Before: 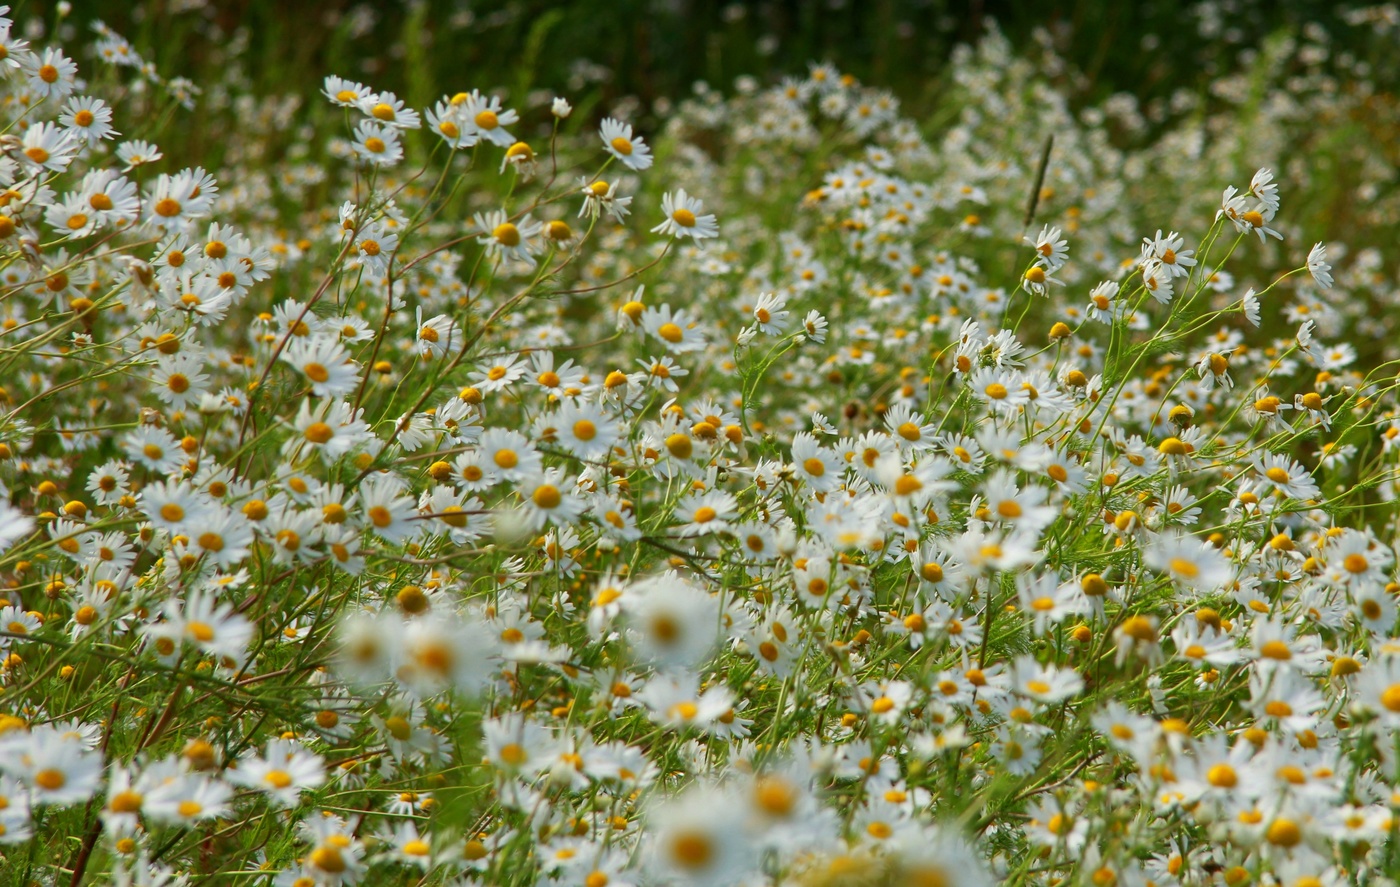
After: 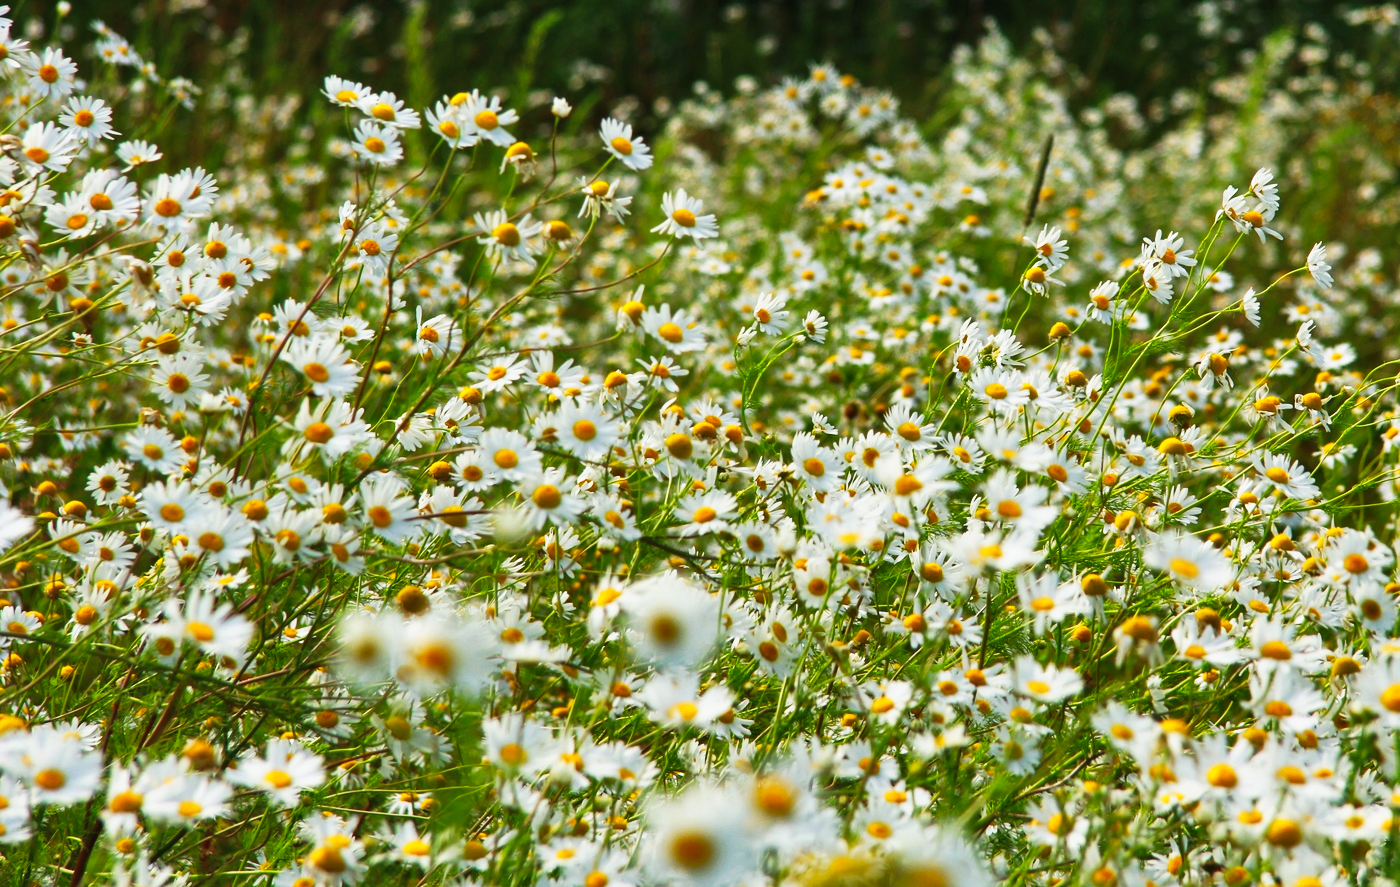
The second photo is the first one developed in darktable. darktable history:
tone curve: curves: ch0 [(0, 0.013) (0.198, 0.175) (0.512, 0.582) (0.625, 0.754) (0.81, 0.934) (1, 1)], preserve colors none
shadows and highlights: low approximation 0.01, soften with gaussian
